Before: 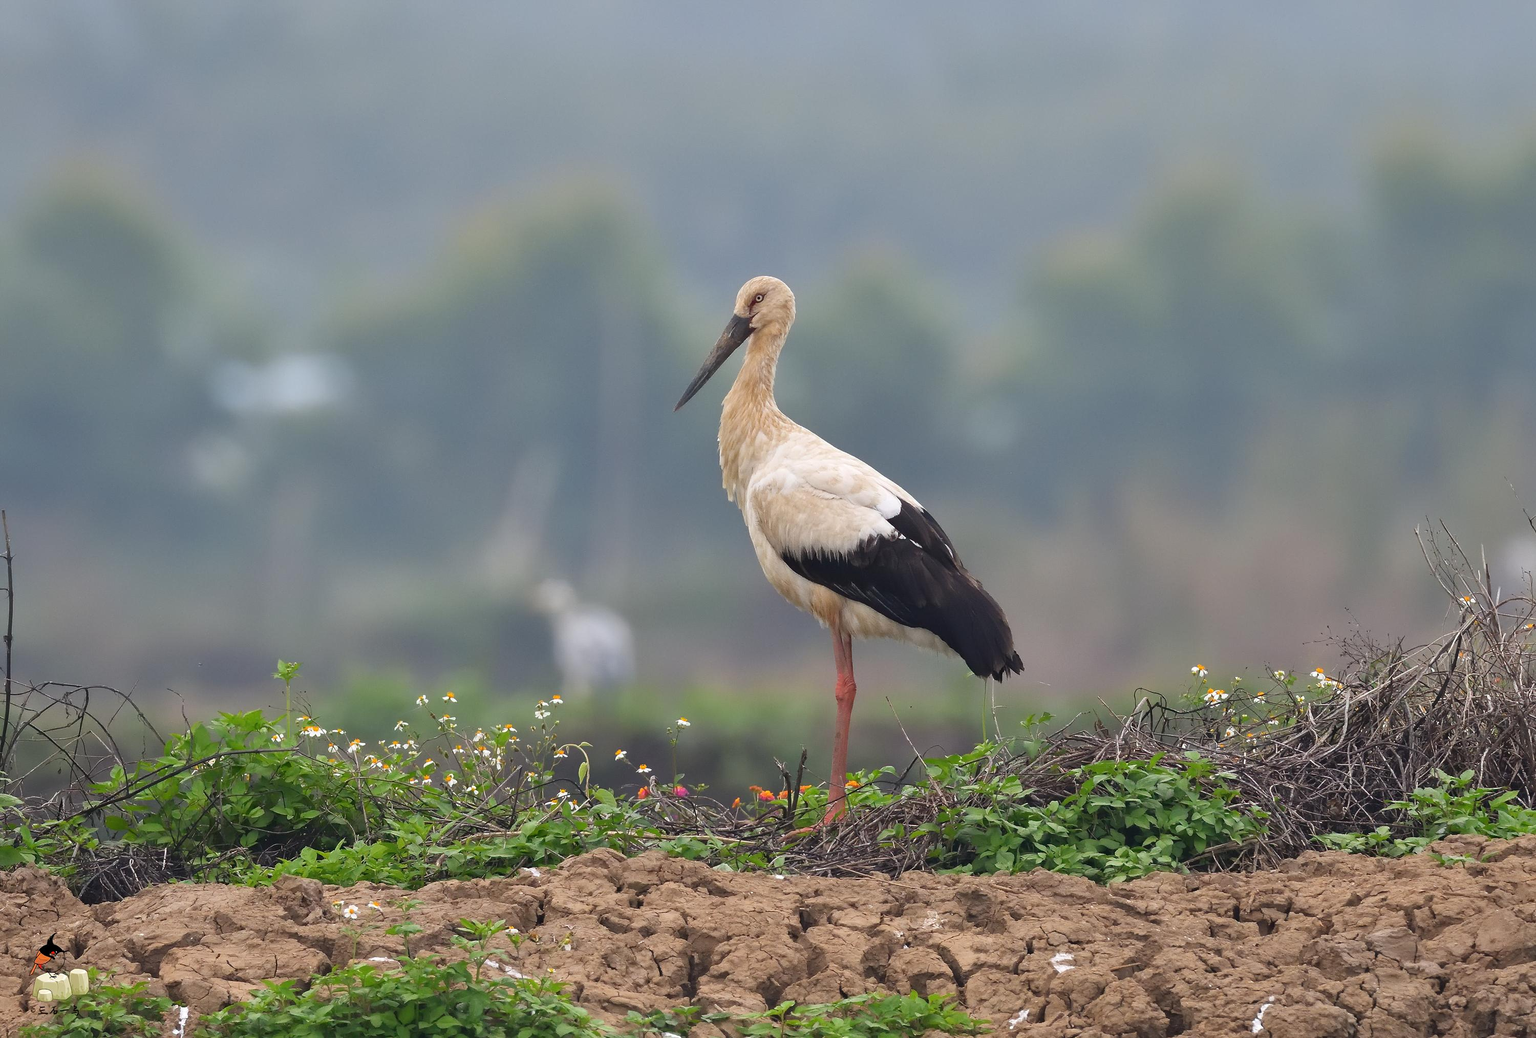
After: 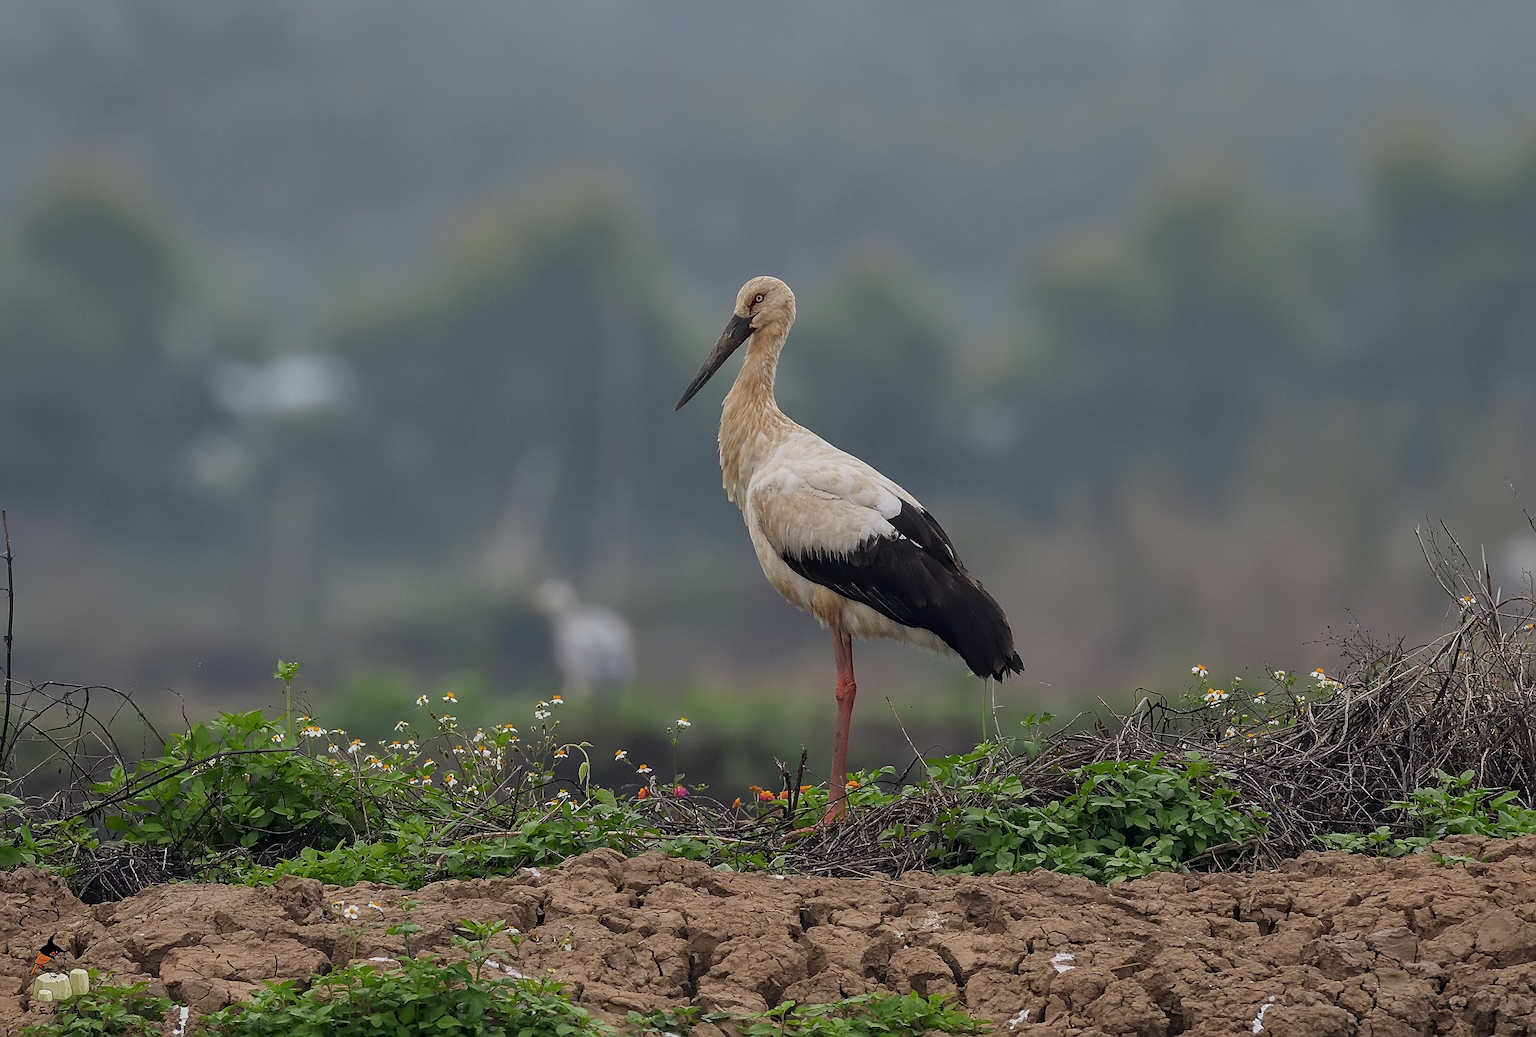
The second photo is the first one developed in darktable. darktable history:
sharpen: radius 2.543, amount 0.636
exposure: black level correction 0, exposure -0.766 EV, compensate highlight preservation false
local contrast: on, module defaults
